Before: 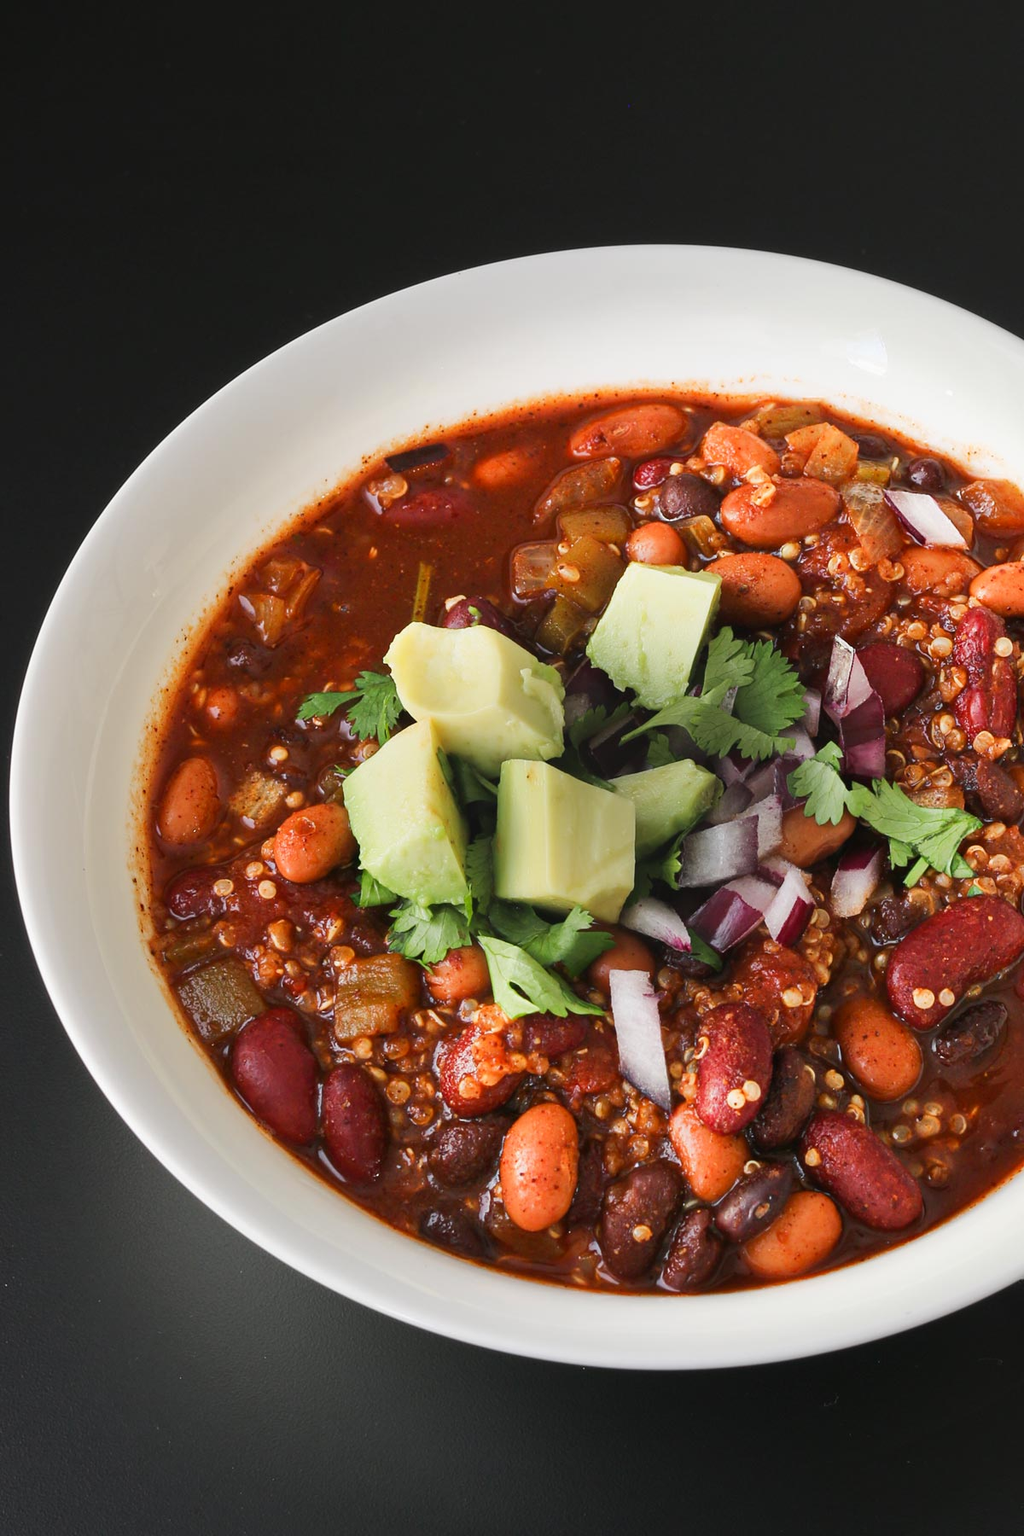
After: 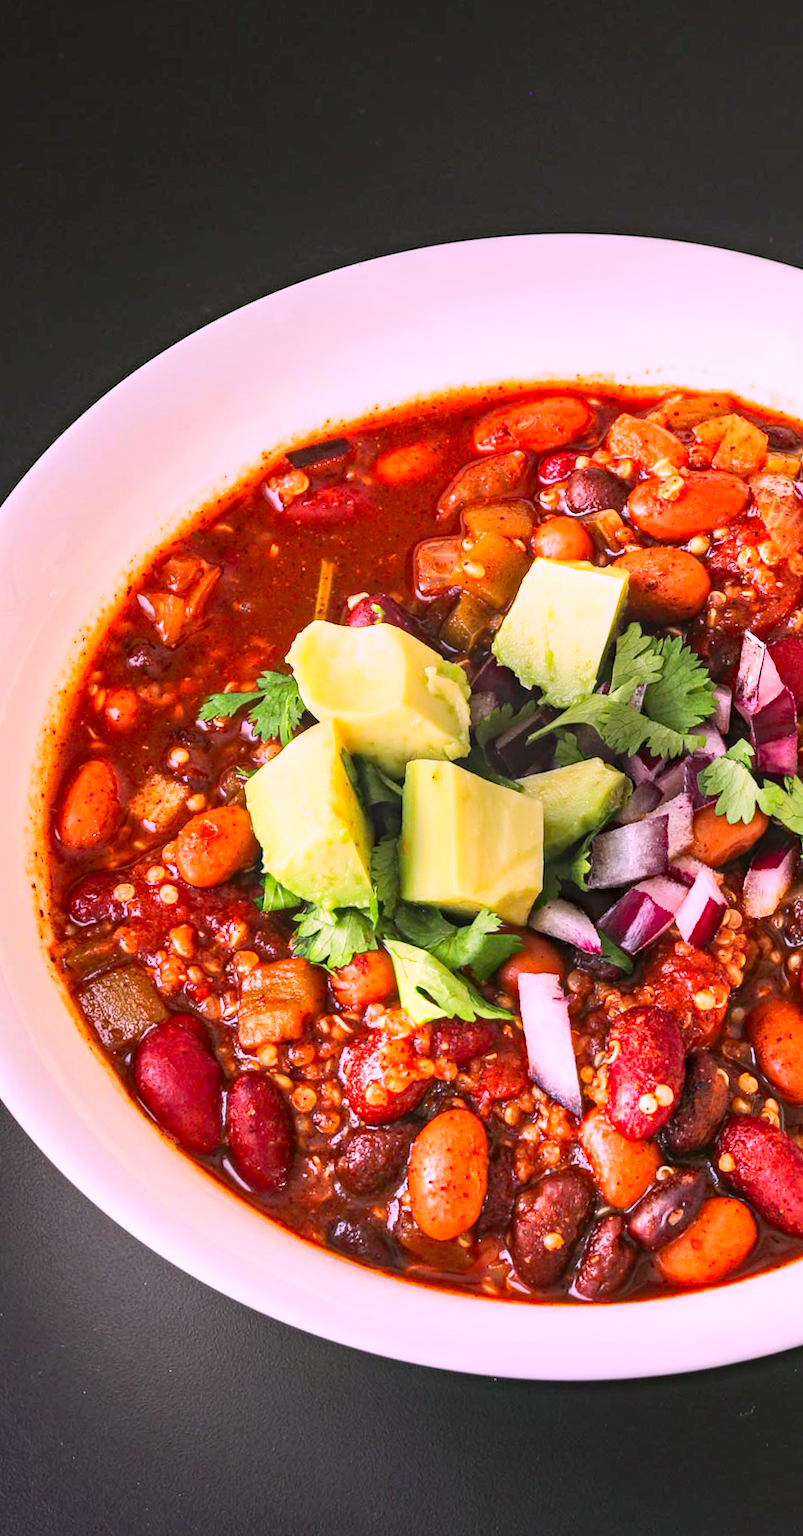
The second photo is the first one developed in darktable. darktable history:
rotate and perspective: rotation -0.45°, automatic cropping original format, crop left 0.008, crop right 0.992, crop top 0.012, crop bottom 0.988
local contrast: detail 130%
color correction: highlights a* -4.98, highlights b* -3.76, shadows a* 3.83, shadows b* 4.08
color balance: mode lift, gamma, gain (sRGB), lift [1, 1, 1.022, 1.026]
contrast brightness saturation: contrast 0.24, brightness 0.26, saturation 0.39
haze removal: strength 0.4, distance 0.22, compatibility mode true, adaptive false
white balance: red 1.188, blue 1.11
crop: left 9.88%, right 12.664%
